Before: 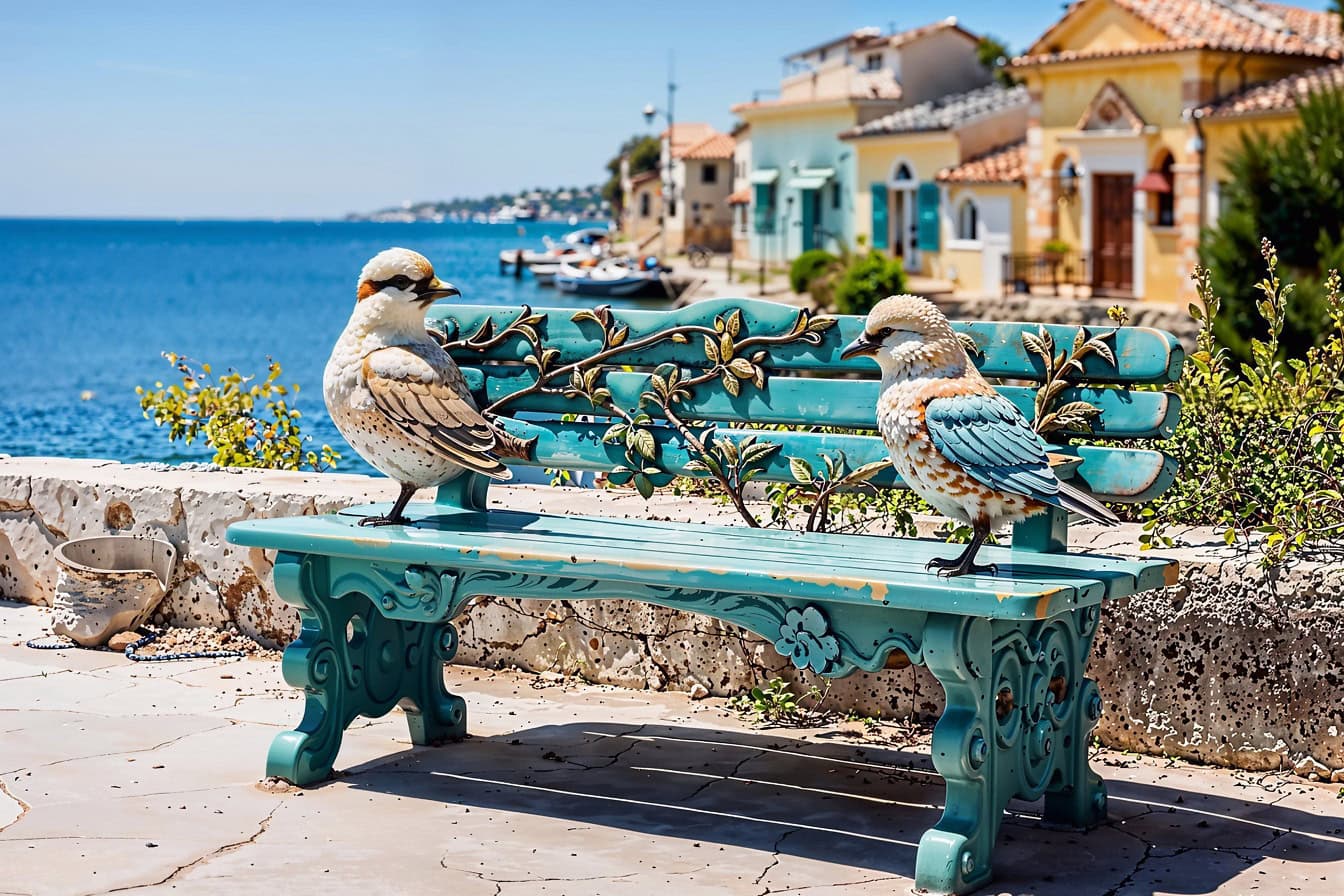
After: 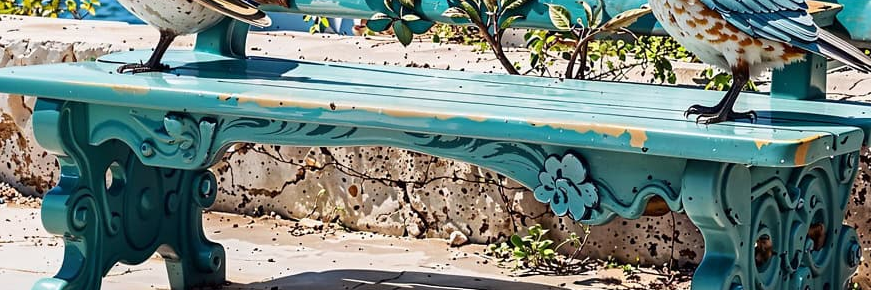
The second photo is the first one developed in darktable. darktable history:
crop: left 17.982%, top 50.642%, right 17.151%, bottom 16.926%
